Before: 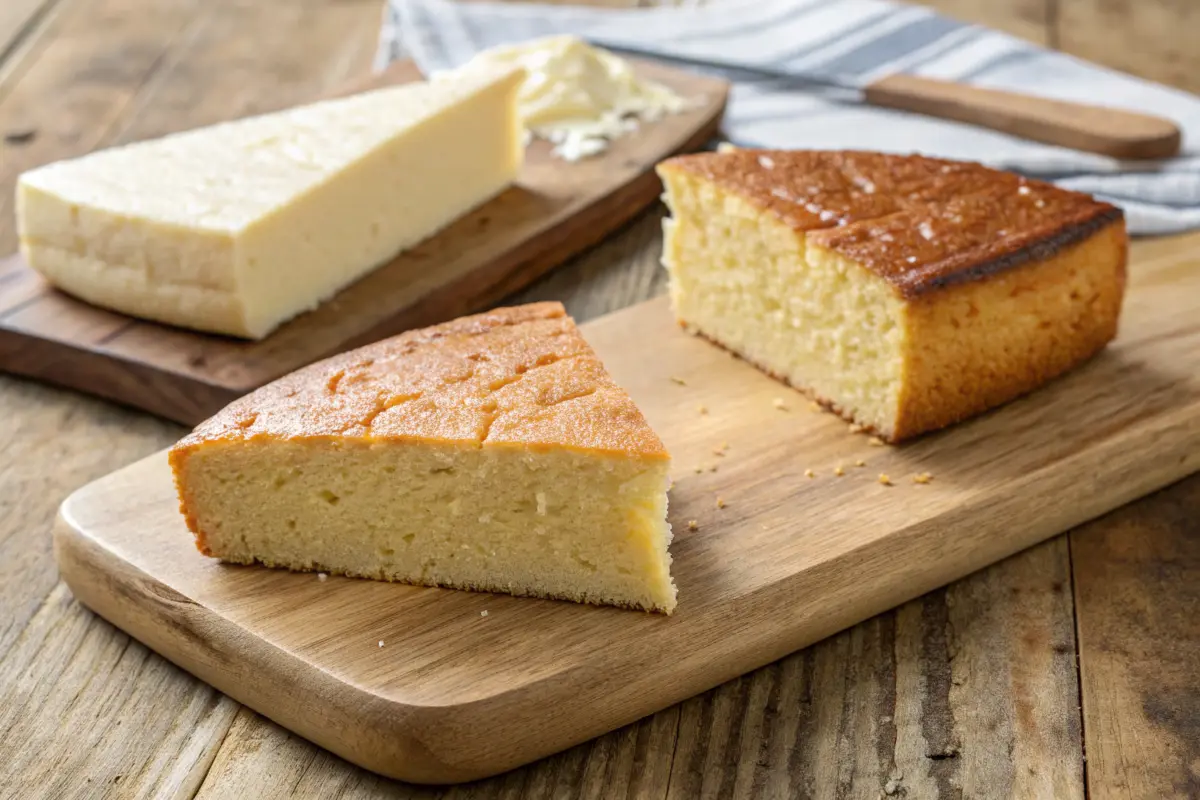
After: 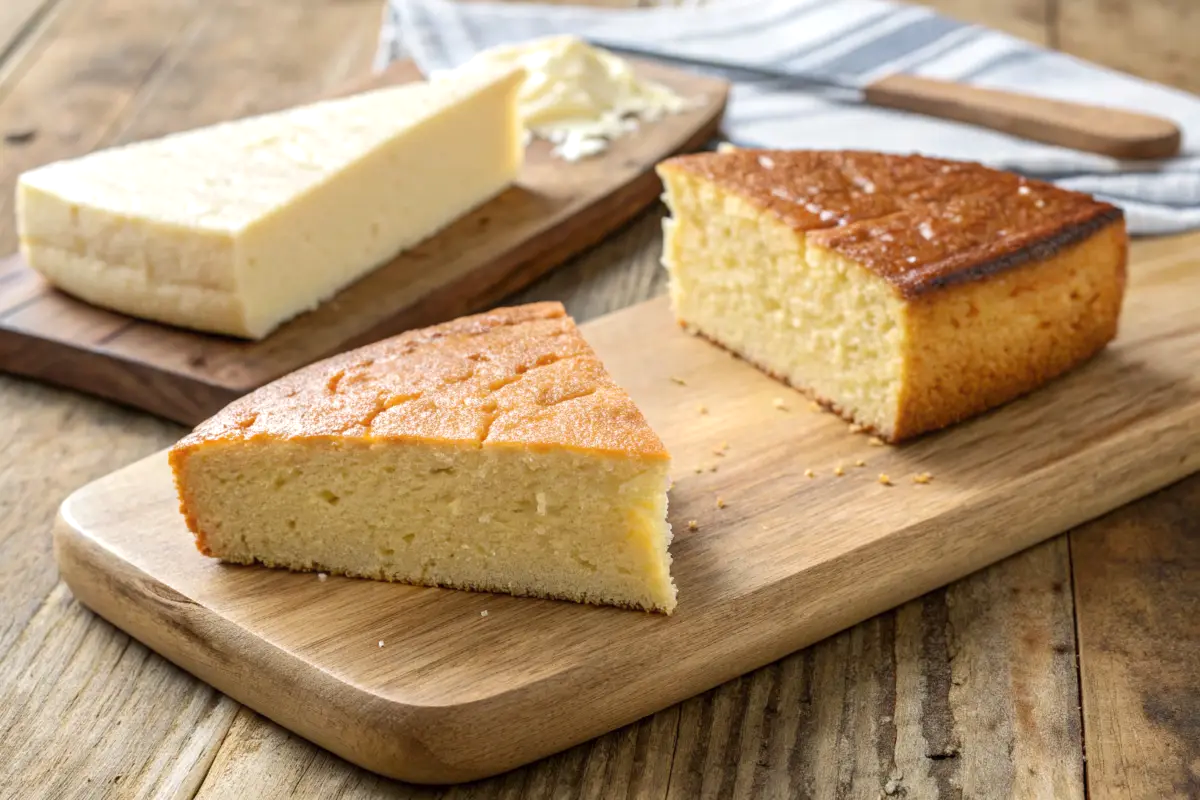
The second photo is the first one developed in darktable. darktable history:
exposure: exposure 0.169 EV, compensate highlight preservation false
